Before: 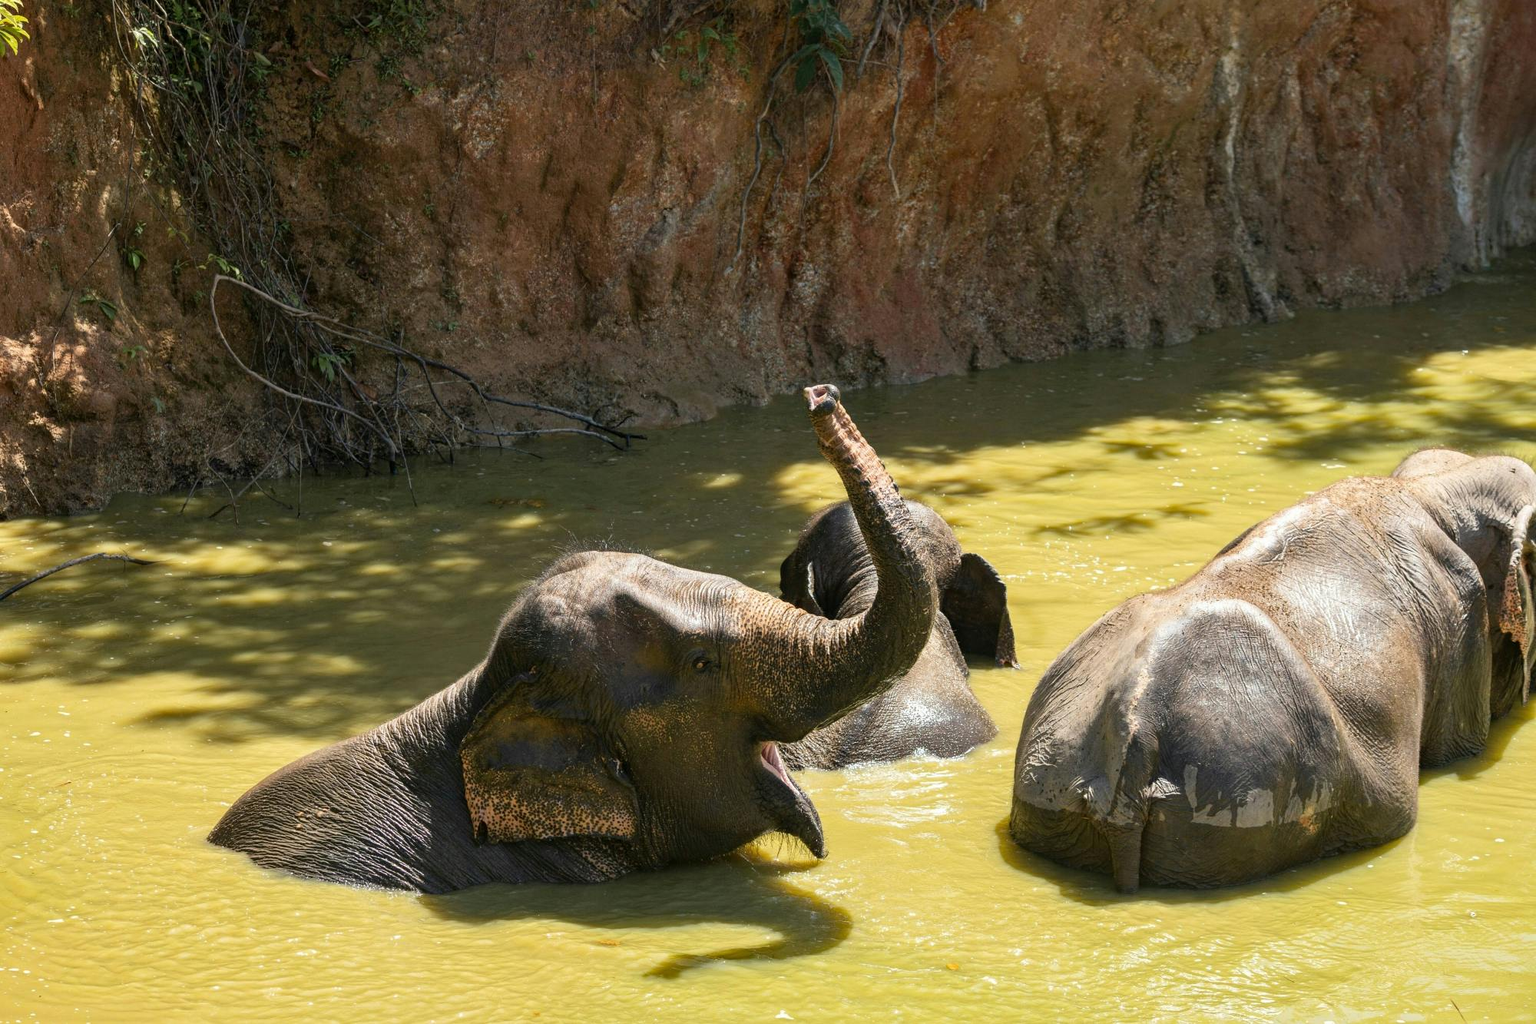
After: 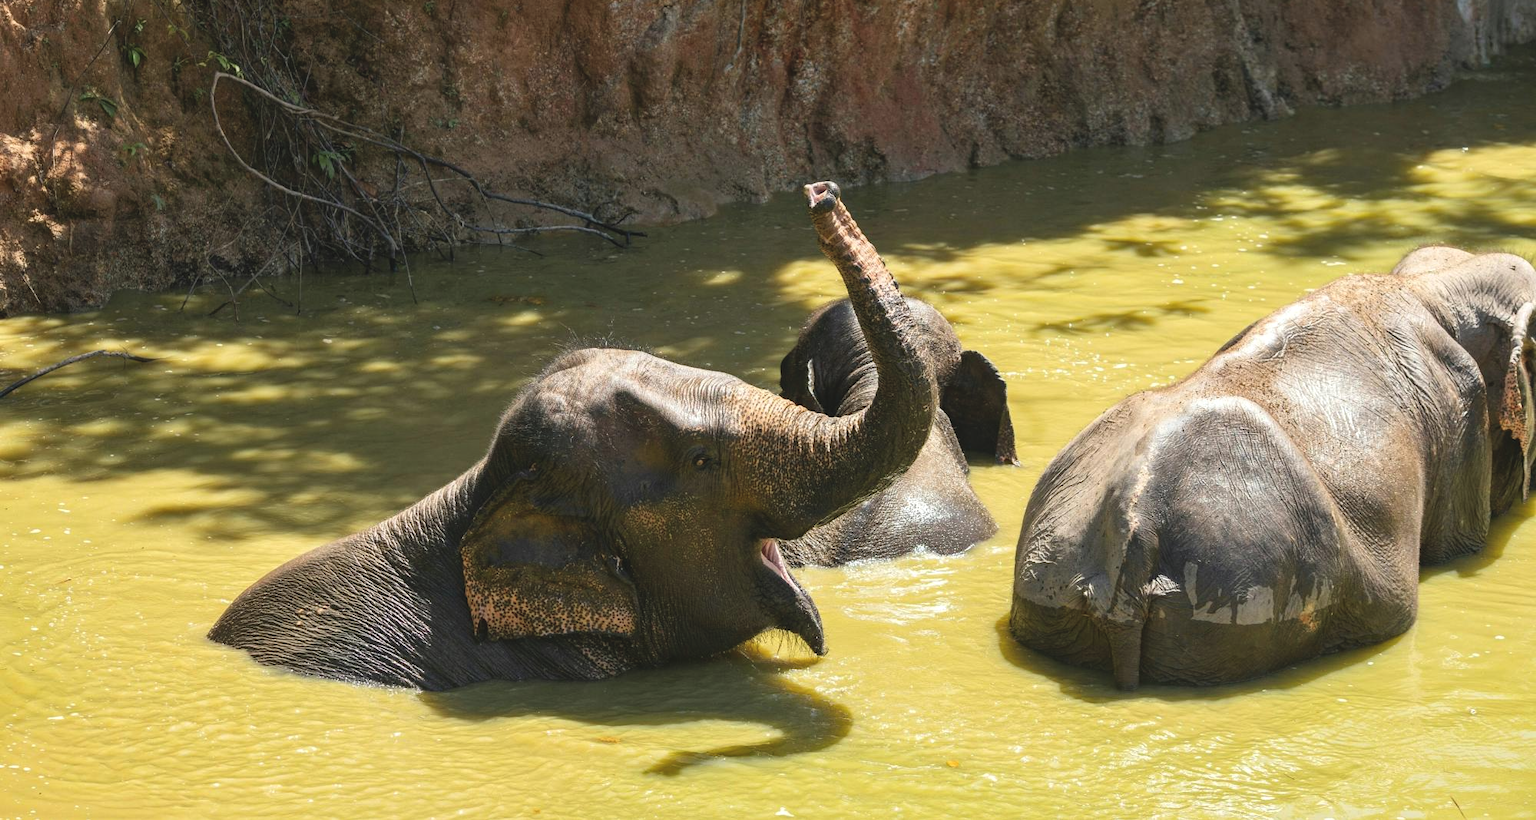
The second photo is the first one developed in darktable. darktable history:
exposure: black level correction -0.008, exposure 0.071 EV, compensate exposure bias true, compensate highlight preservation false
crop and rotate: top 19.853%
